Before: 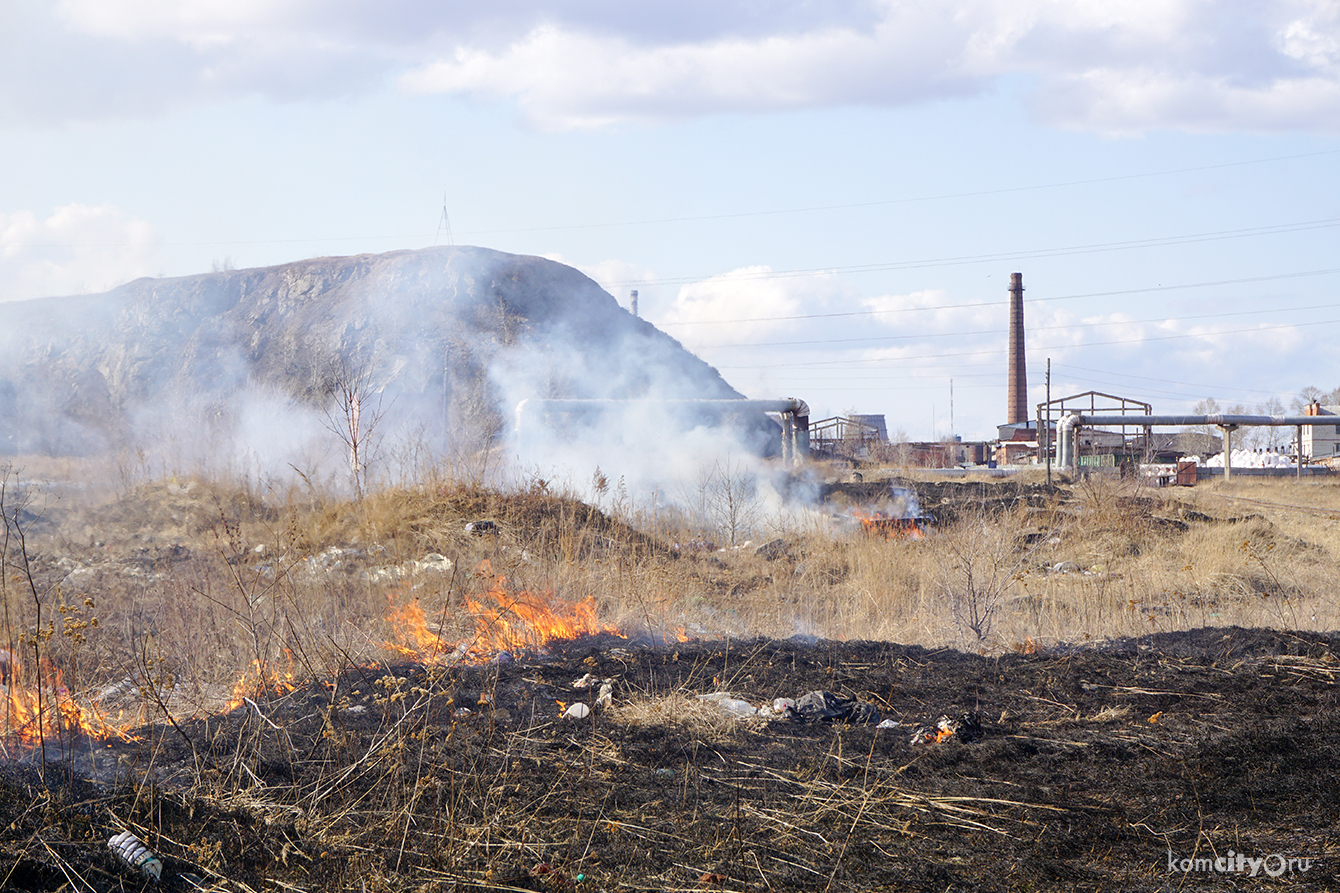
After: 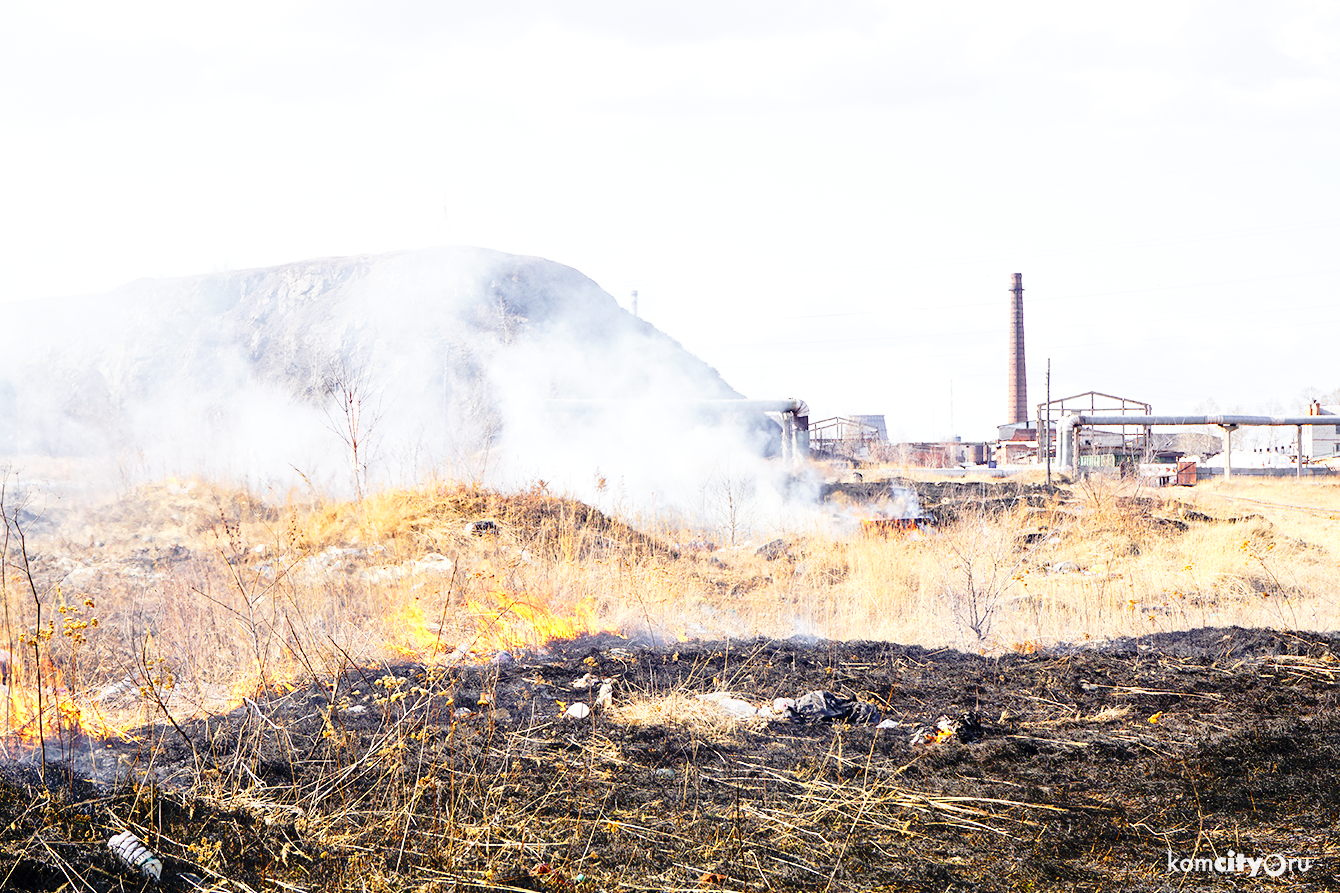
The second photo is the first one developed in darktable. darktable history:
base curve: curves: ch0 [(0, 0) (0.028, 0.03) (0.105, 0.232) (0.387, 0.748) (0.754, 0.968) (1, 1)], fusion 1, exposure shift 0.576, preserve colors none
color zones: curves: ch0 [(0, 0.511) (0.143, 0.531) (0.286, 0.56) (0.429, 0.5) (0.571, 0.5) (0.714, 0.5) (0.857, 0.5) (1, 0.5)]; ch1 [(0, 0.525) (0.143, 0.705) (0.286, 0.715) (0.429, 0.35) (0.571, 0.35) (0.714, 0.35) (0.857, 0.4) (1, 0.4)]; ch2 [(0, 0.572) (0.143, 0.512) (0.286, 0.473) (0.429, 0.45) (0.571, 0.5) (0.714, 0.5) (0.857, 0.518) (1, 0.518)]
